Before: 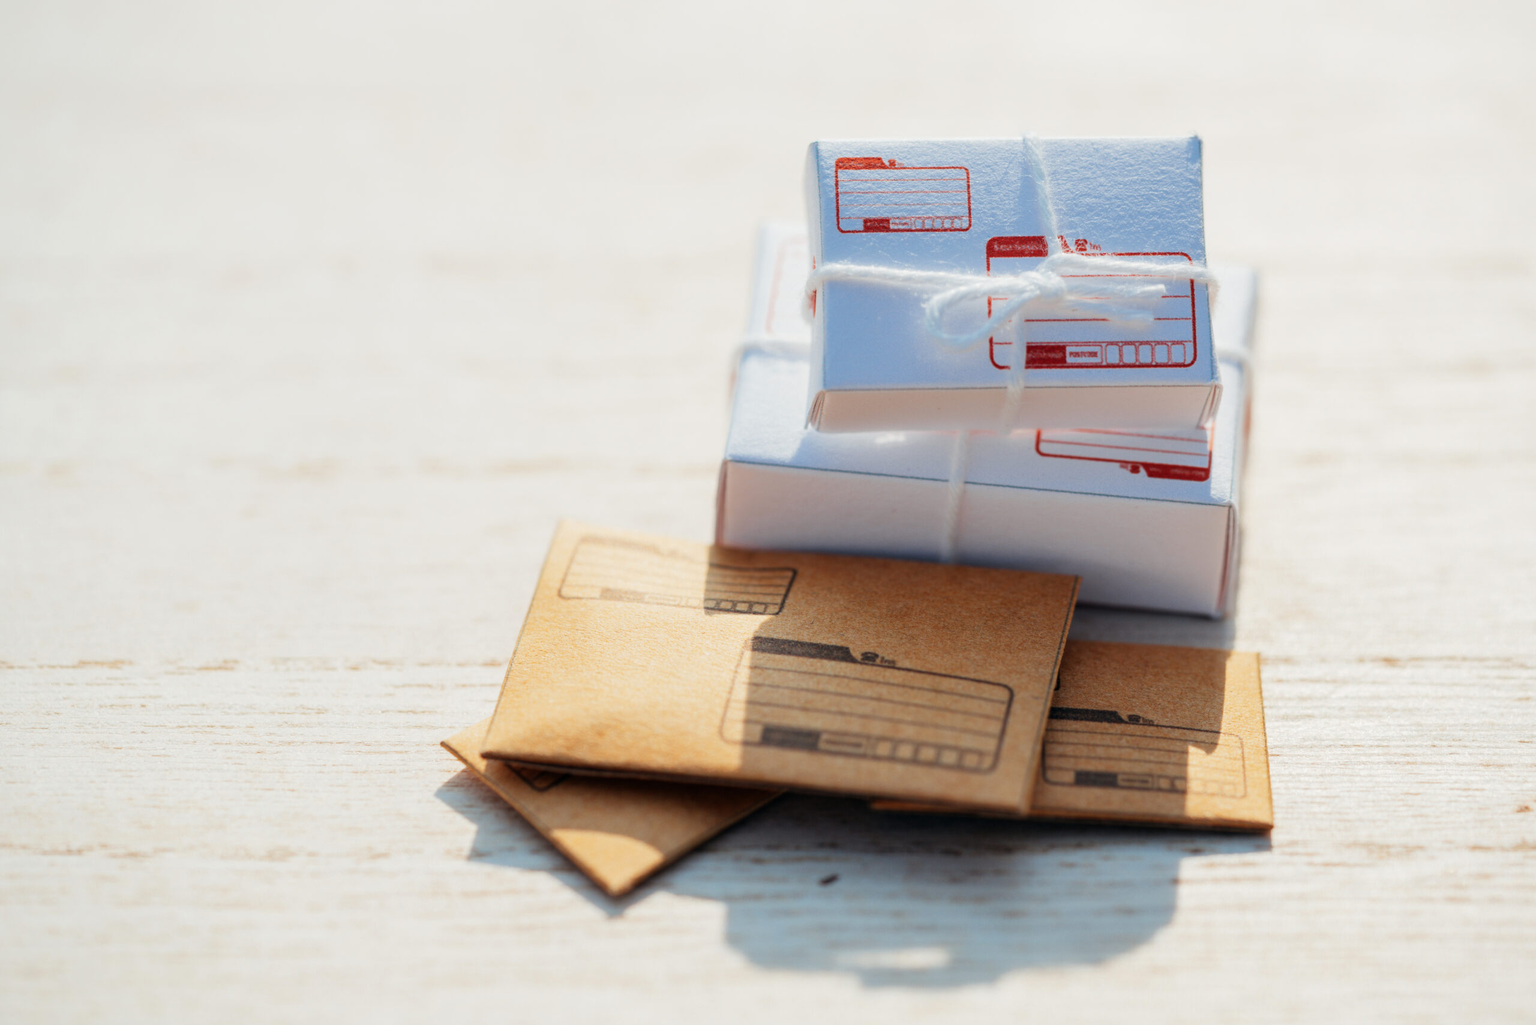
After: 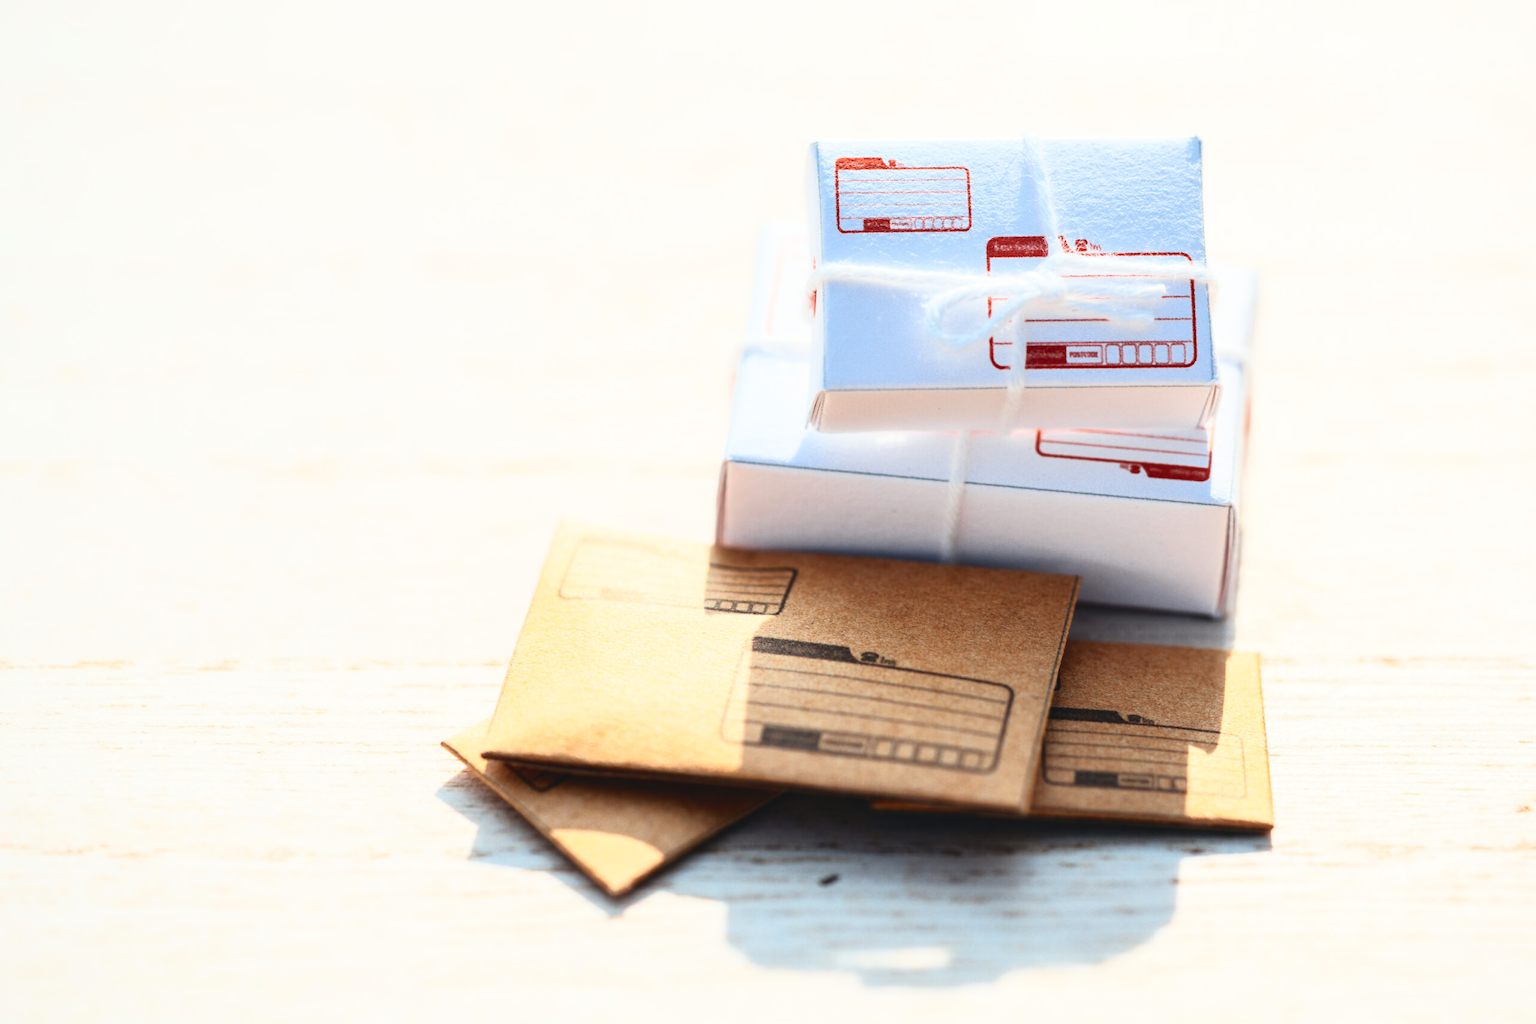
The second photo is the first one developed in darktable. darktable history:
exposure: exposure 0.207 EV, compensate highlight preservation false
tone curve: curves: ch0 [(0, 0.058) (0.198, 0.188) (0.512, 0.582) (0.625, 0.754) (0.81, 0.934) (1, 1)], color space Lab, independent channels, preserve colors none
